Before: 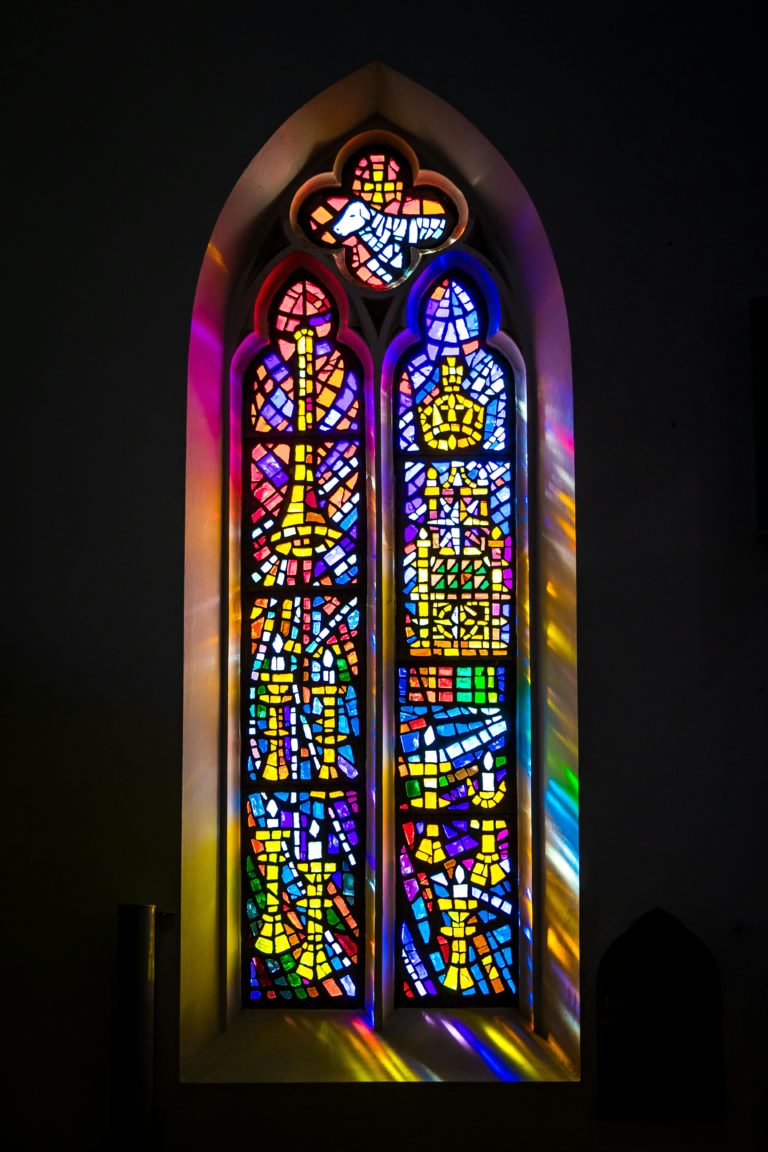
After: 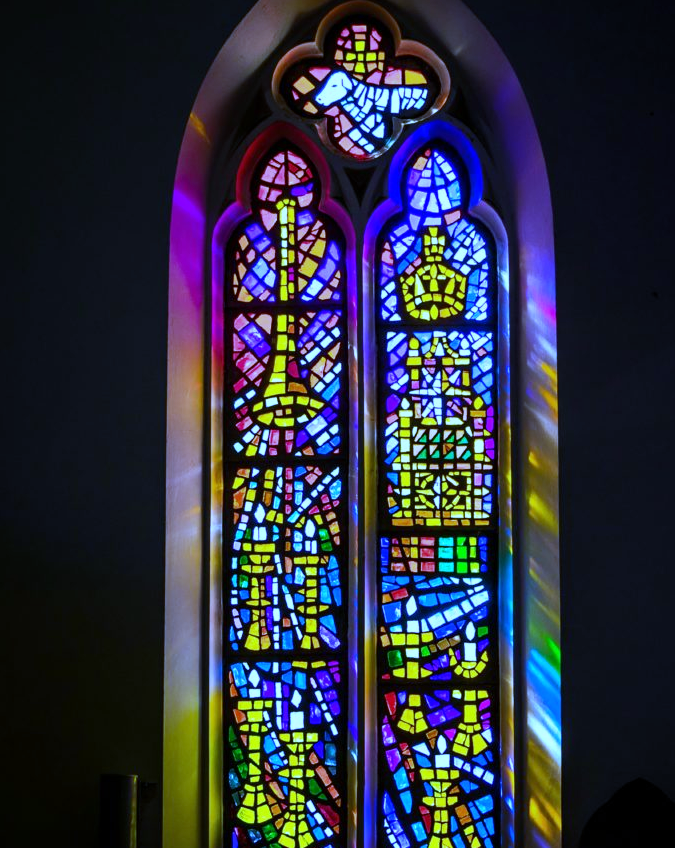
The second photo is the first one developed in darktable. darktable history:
white balance: red 0.766, blue 1.537
crop and rotate: left 2.425%, top 11.305%, right 9.6%, bottom 15.08%
